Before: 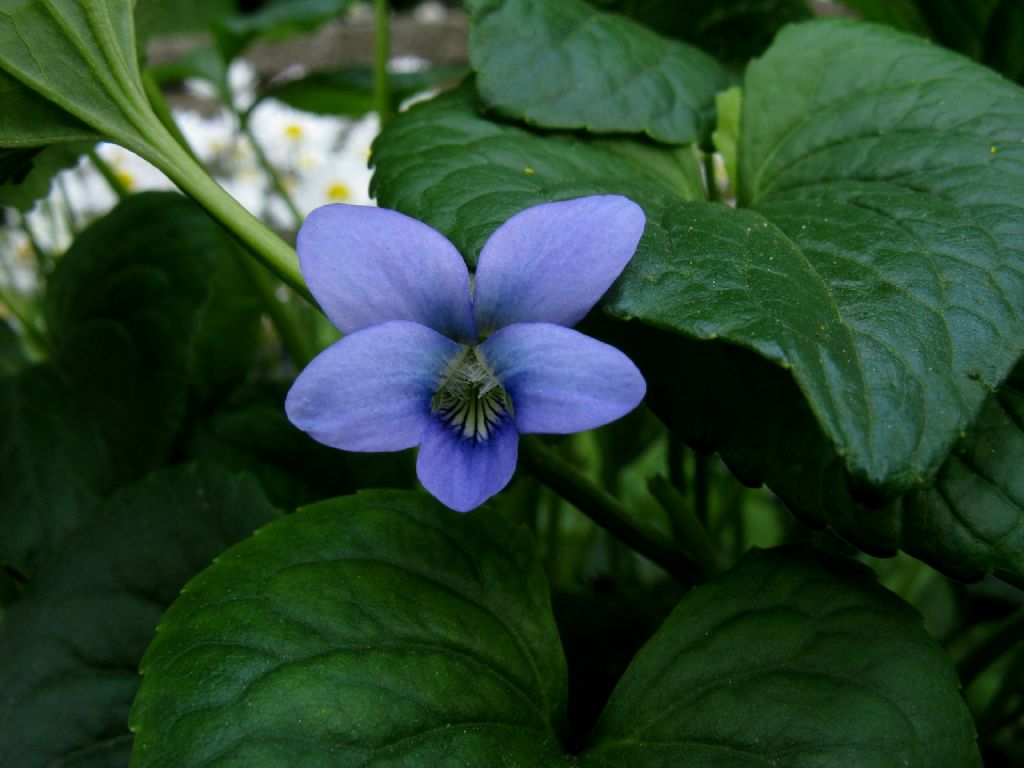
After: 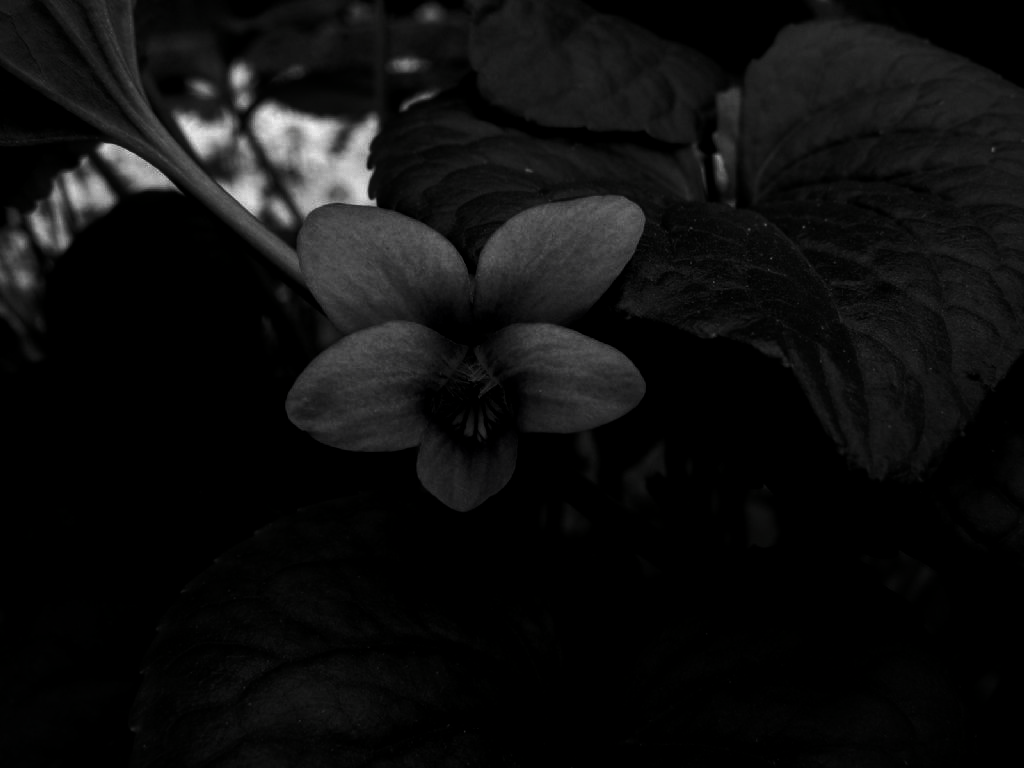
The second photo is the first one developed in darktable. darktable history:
contrast brightness saturation: contrast 0.02, brightness -0.983, saturation -0.993
color correction: highlights b* 0.065
color calibration: illuminant as shot in camera, x 0.358, y 0.373, temperature 4628.91 K, clip negative RGB from gamut false
exposure: compensate exposure bias true, compensate highlight preservation false
local contrast: on, module defaults
